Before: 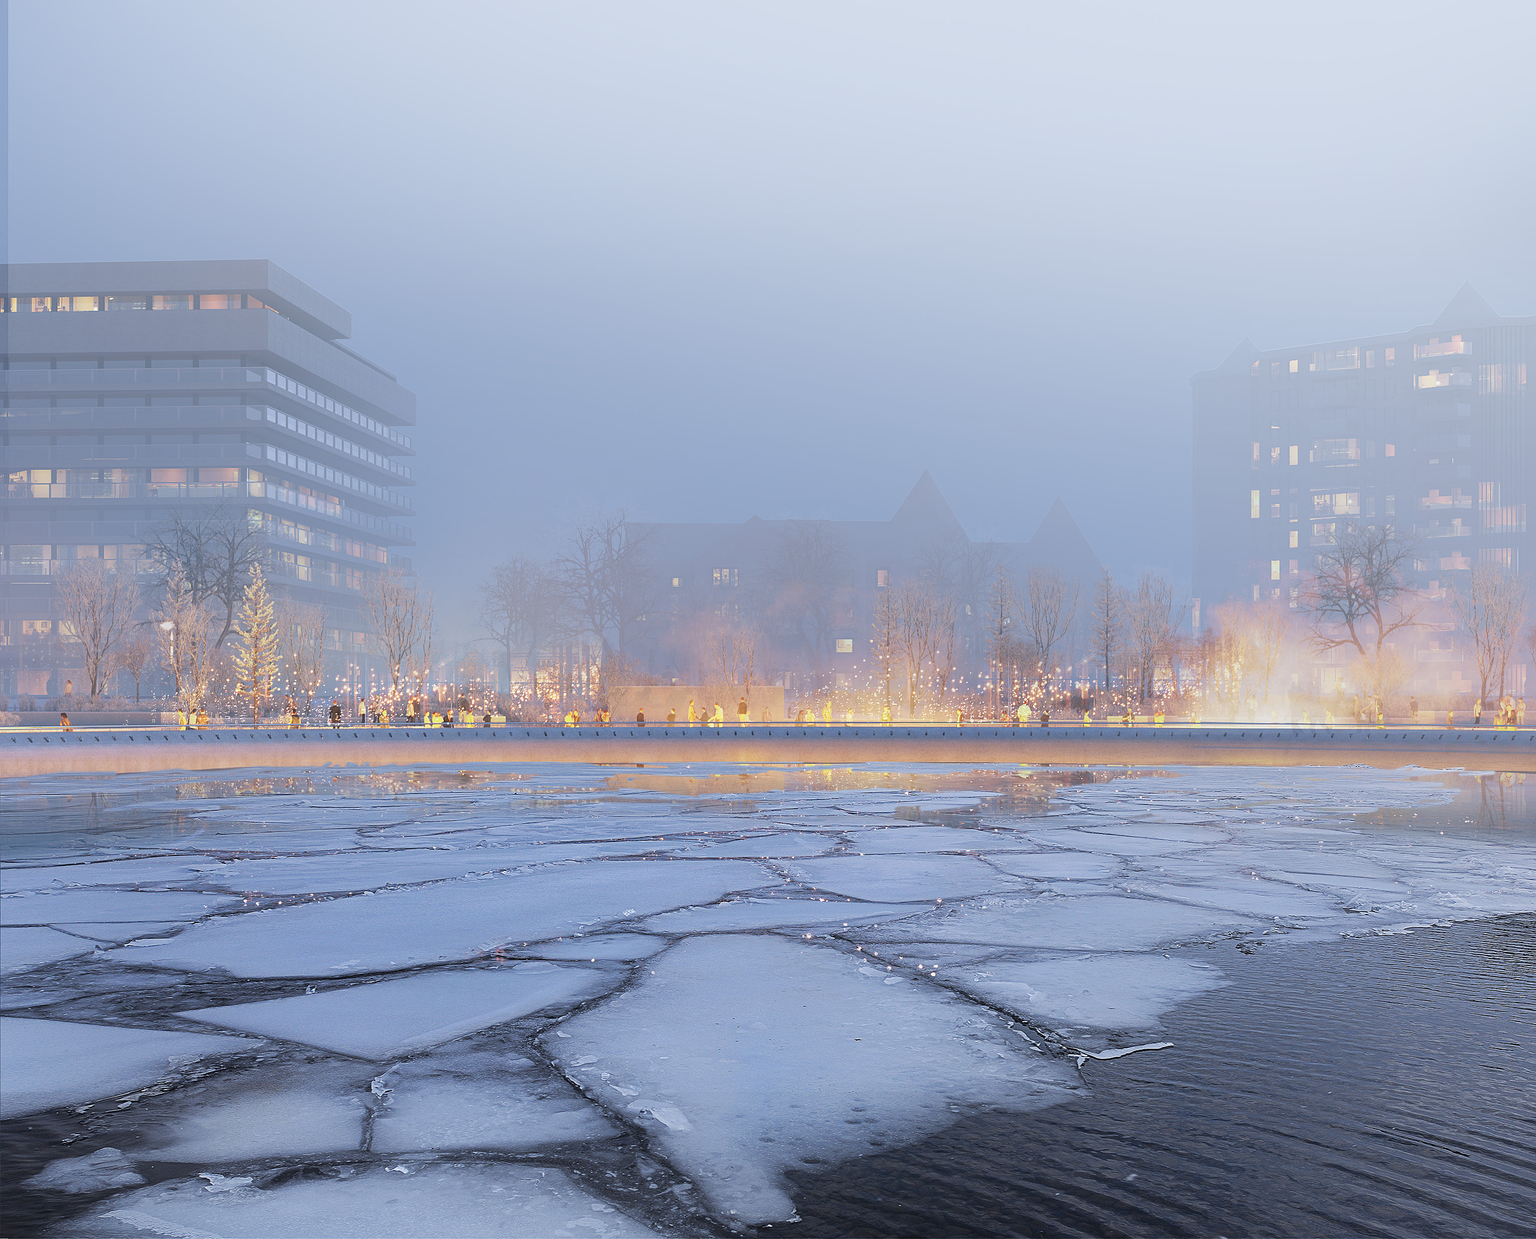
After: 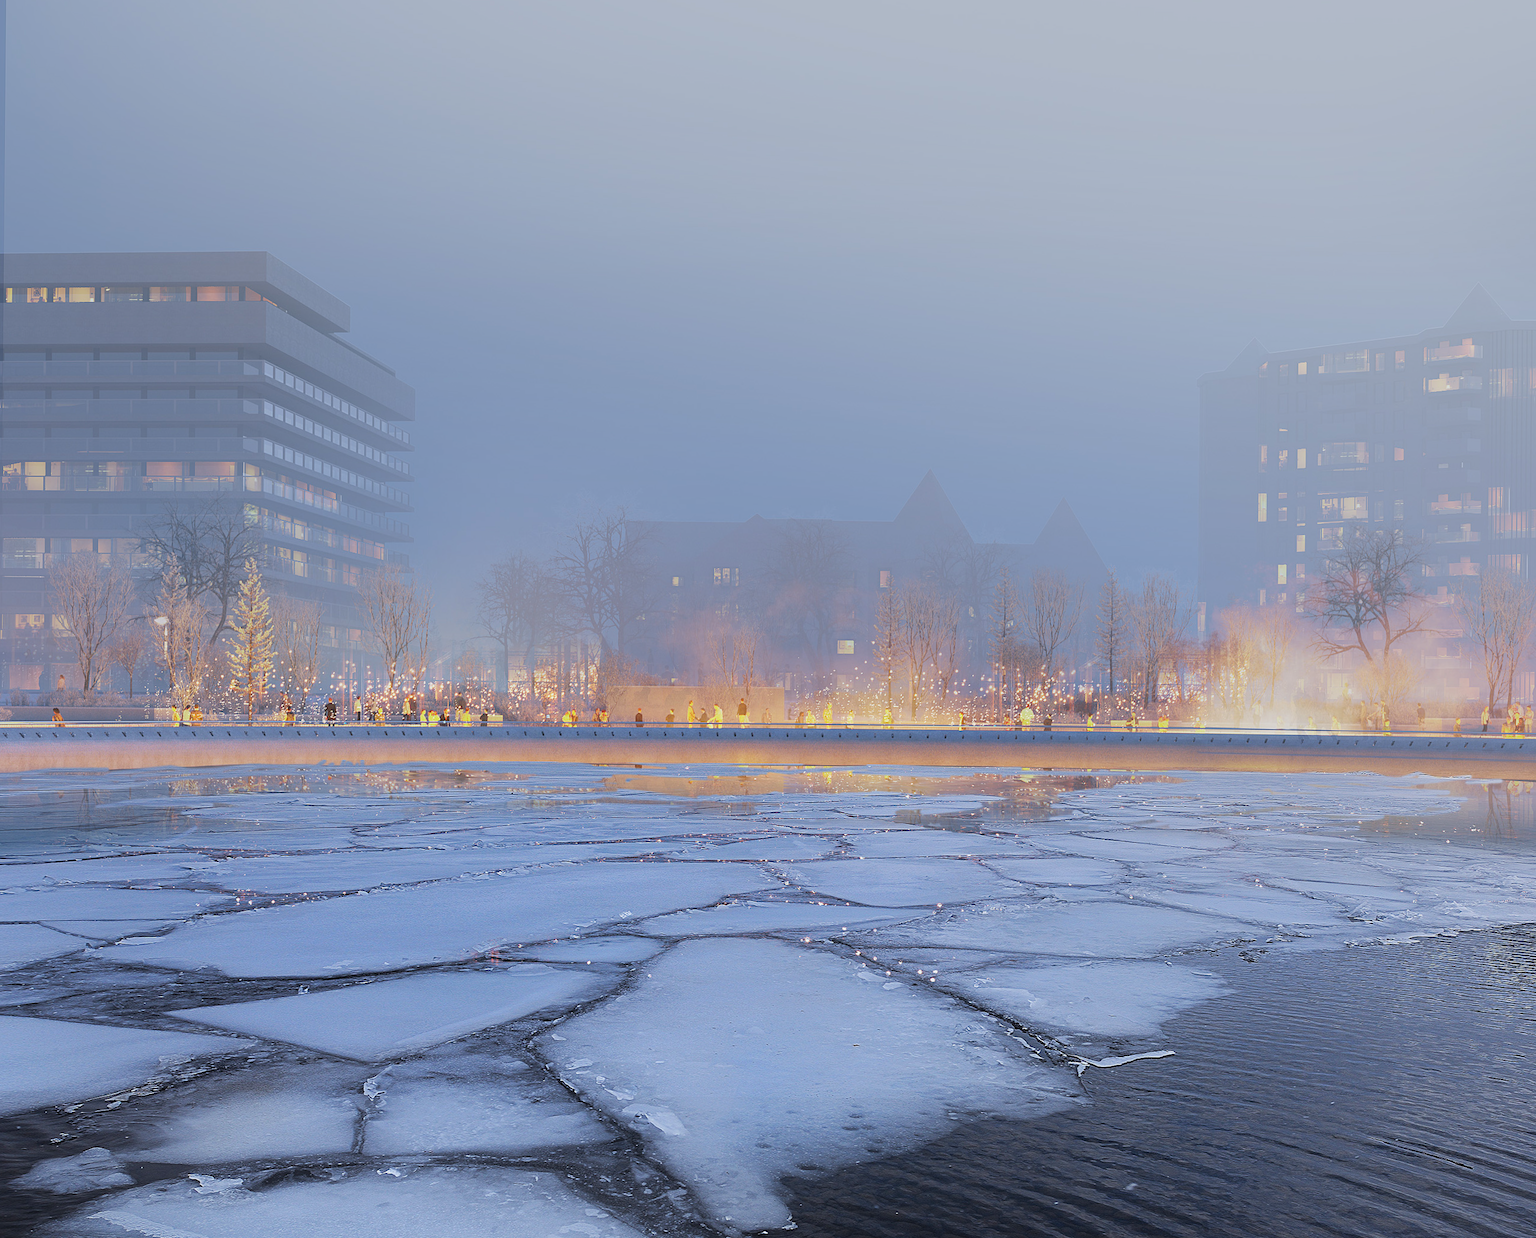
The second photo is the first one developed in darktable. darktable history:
contrast brightness saturation: contrast 0.04, saturation 0.16
graduated density: on, module defaults
crop and rotate: angle -0.5°
